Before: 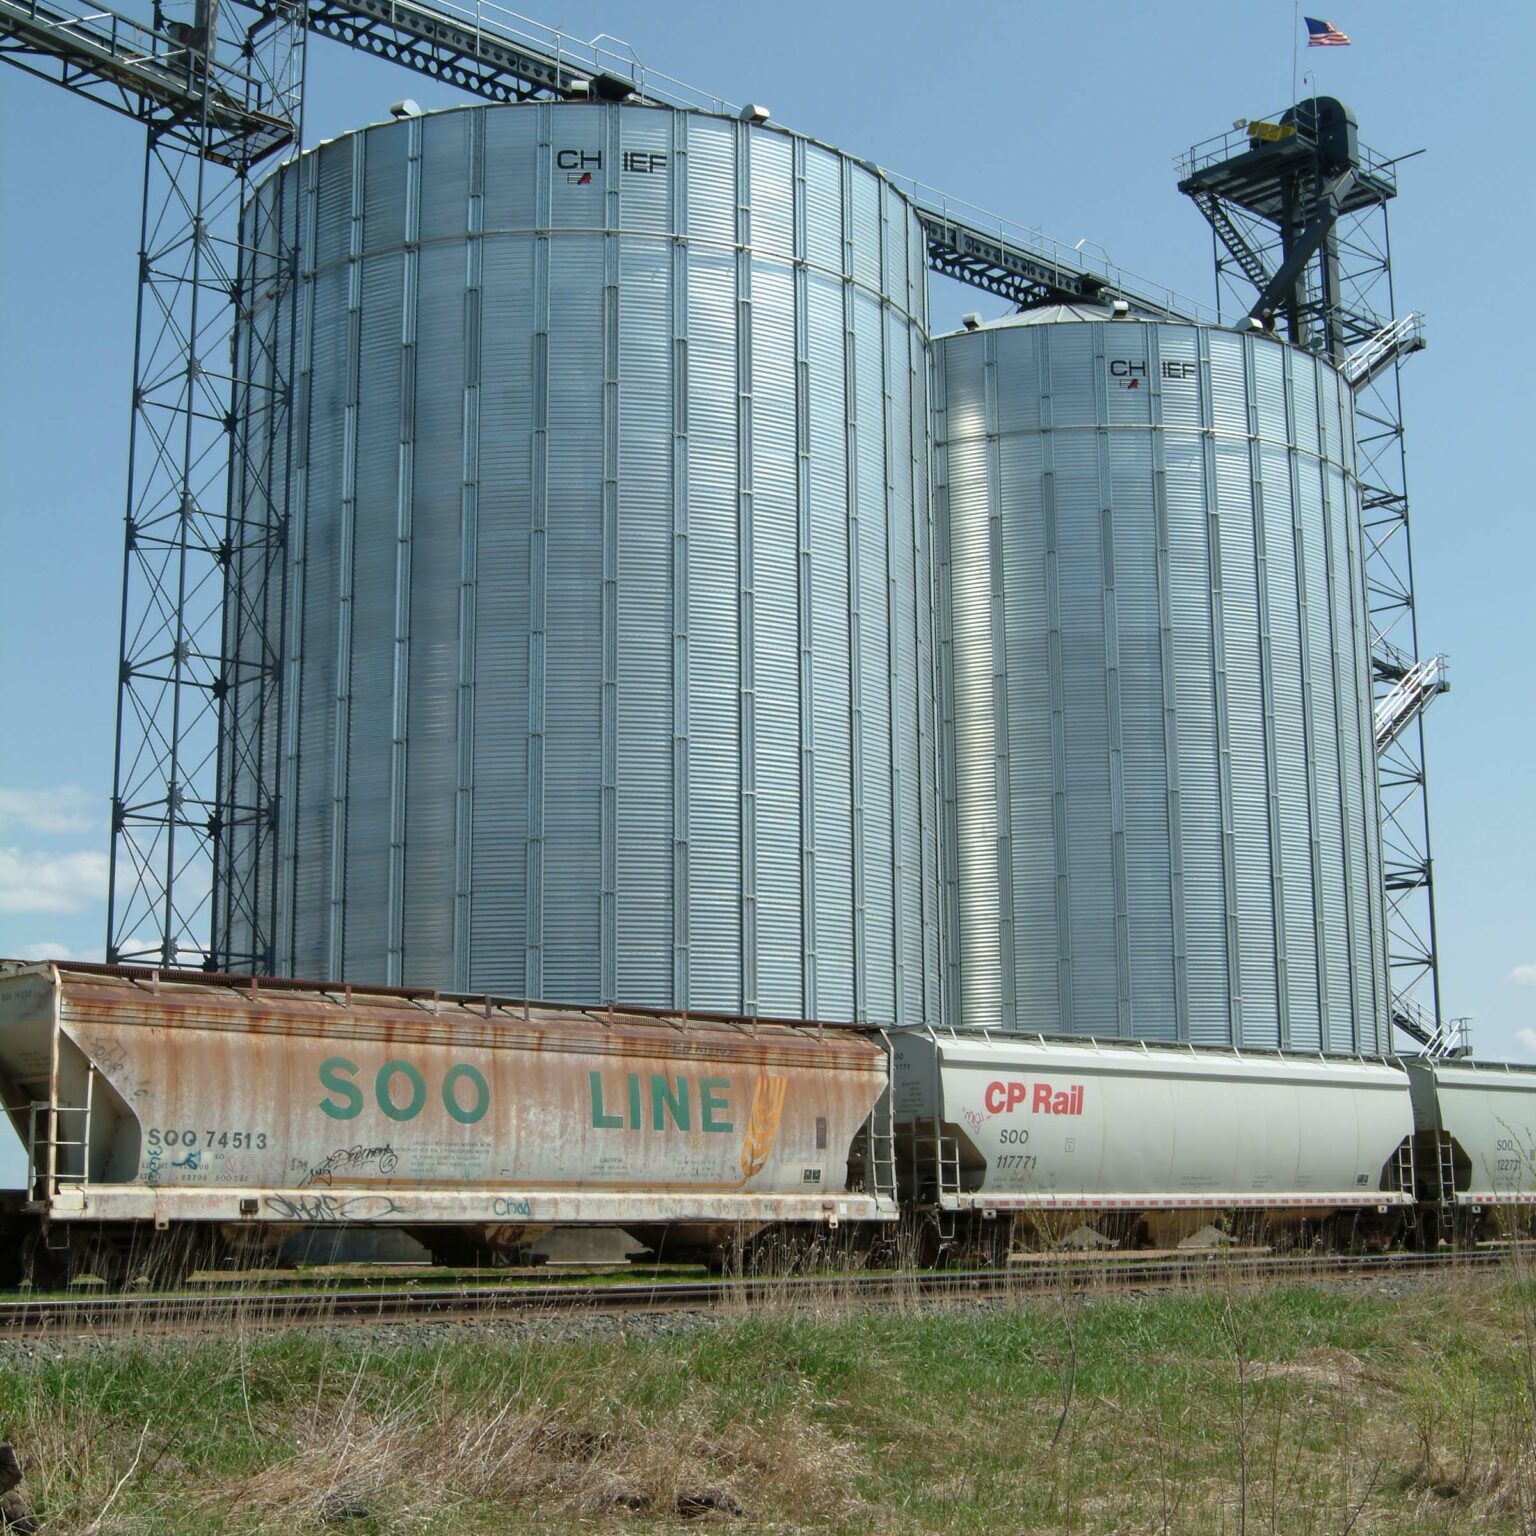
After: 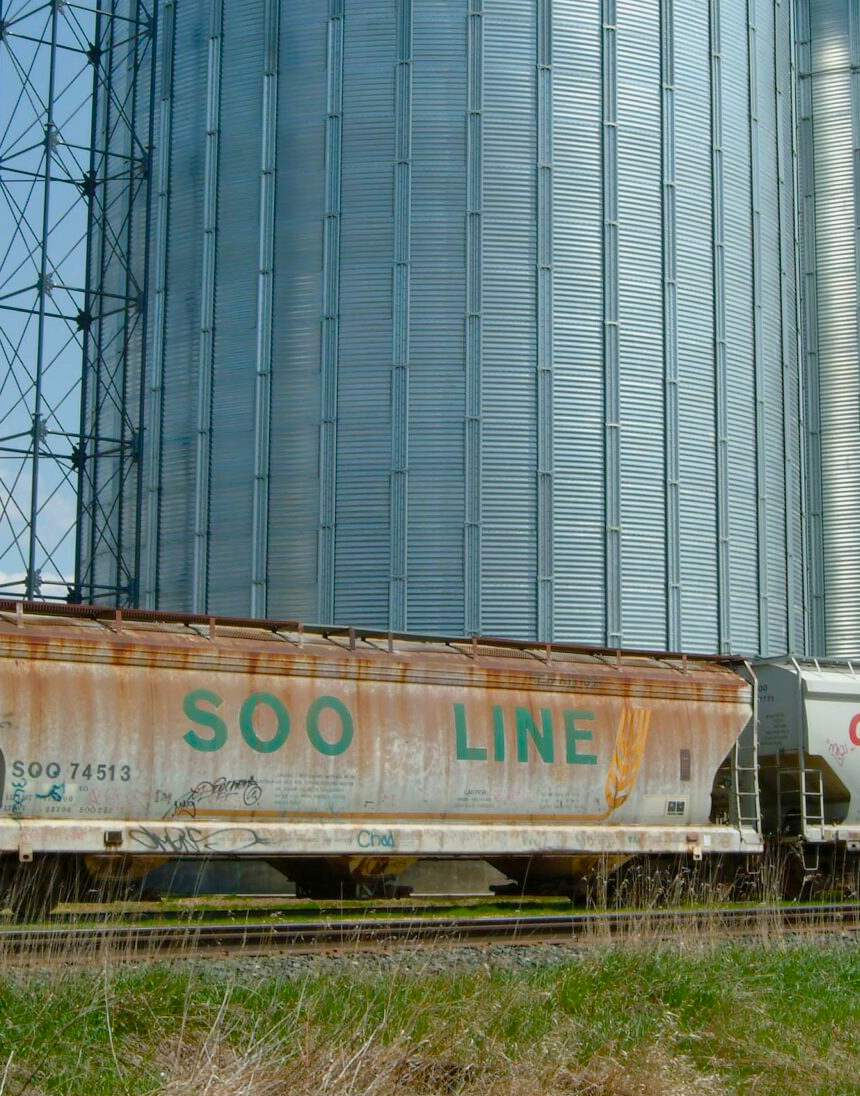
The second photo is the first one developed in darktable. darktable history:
crop: left 8.898%, top 23.984%, right 35.068%, bottom 4.628%
color balance rgb: perceptual saturation grading › global saturation 20%, perceptual saturation grading › highlights -24.725%, perceptual saturation grading › shadows 50.223%, perceptual brilliance grading › global brilliance 1.425%, perceptual brilliance grading › highlights -3.548%, global vibrance 14.563%
